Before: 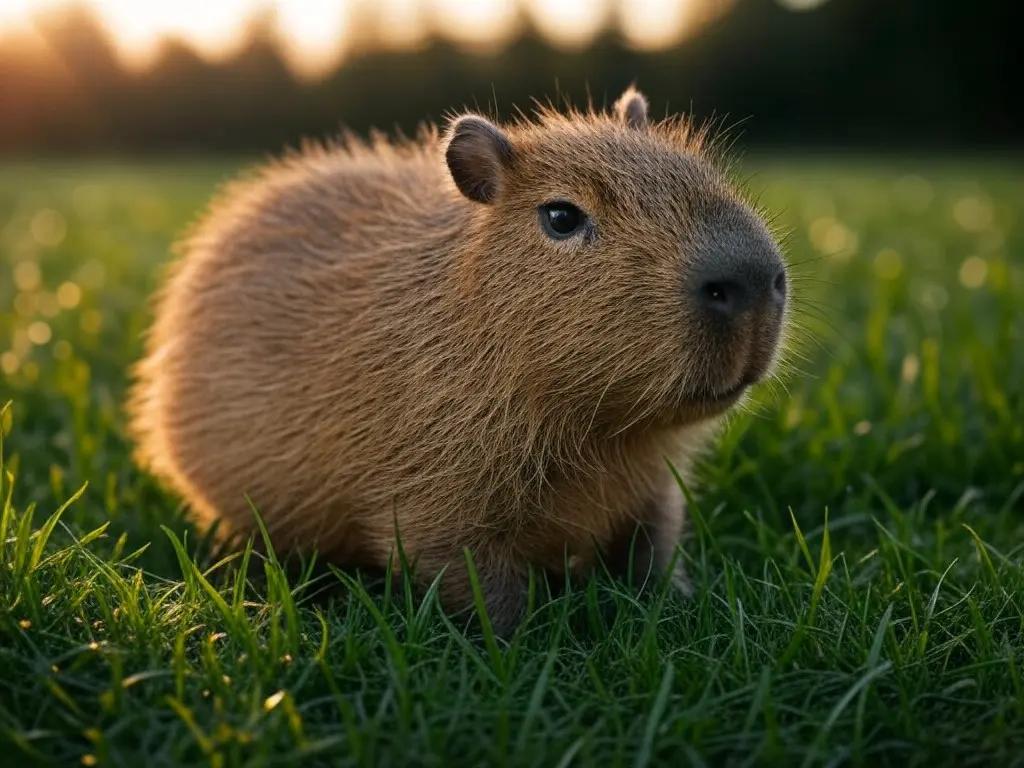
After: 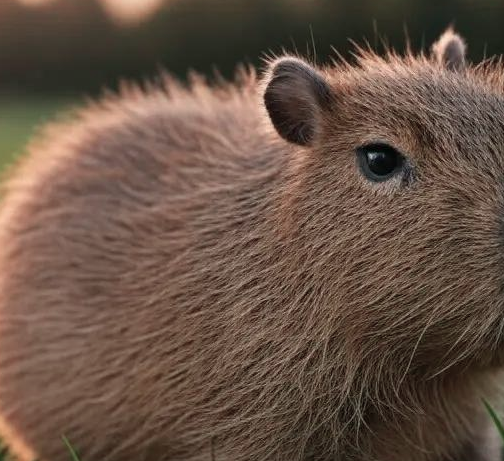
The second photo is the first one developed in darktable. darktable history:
crop: left 17.835%, top 7.675%, right 32.881%, bottom 32.213%
color contrast: blue-yellow contrast 0.62
